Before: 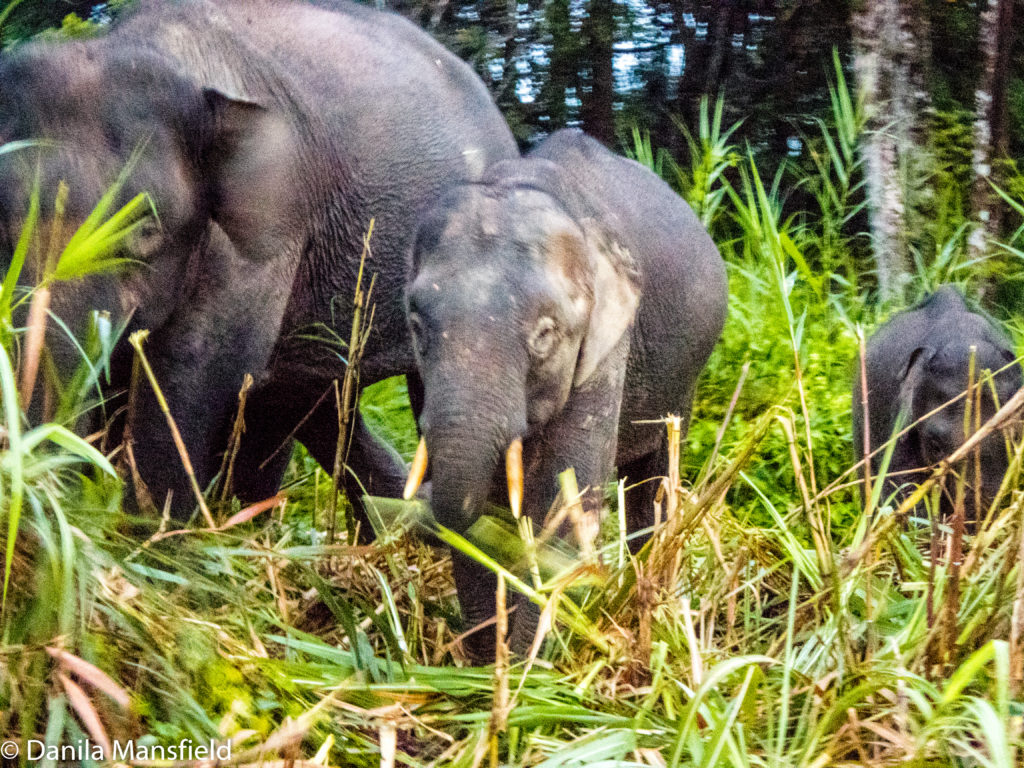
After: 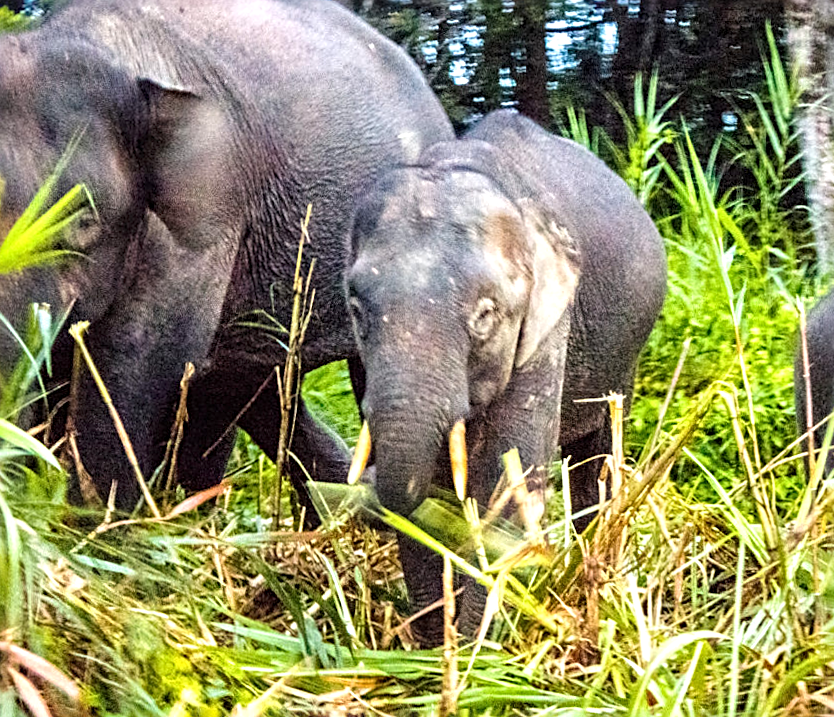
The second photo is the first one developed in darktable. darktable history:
crop and rotate: angle 1°, left 4.281%, top 0.642%, right 11.383%, bottom 2.486%
exposure: exposure 0.426 EV, compensate highlight preservation false
sharpen: radius 2.676, amount 0.669
rotate and perspective: rotation -0.45°, automatic cropping original format, crop left 0.008, crop right 0.992, crop top 0.012, crop bottom 0.988
